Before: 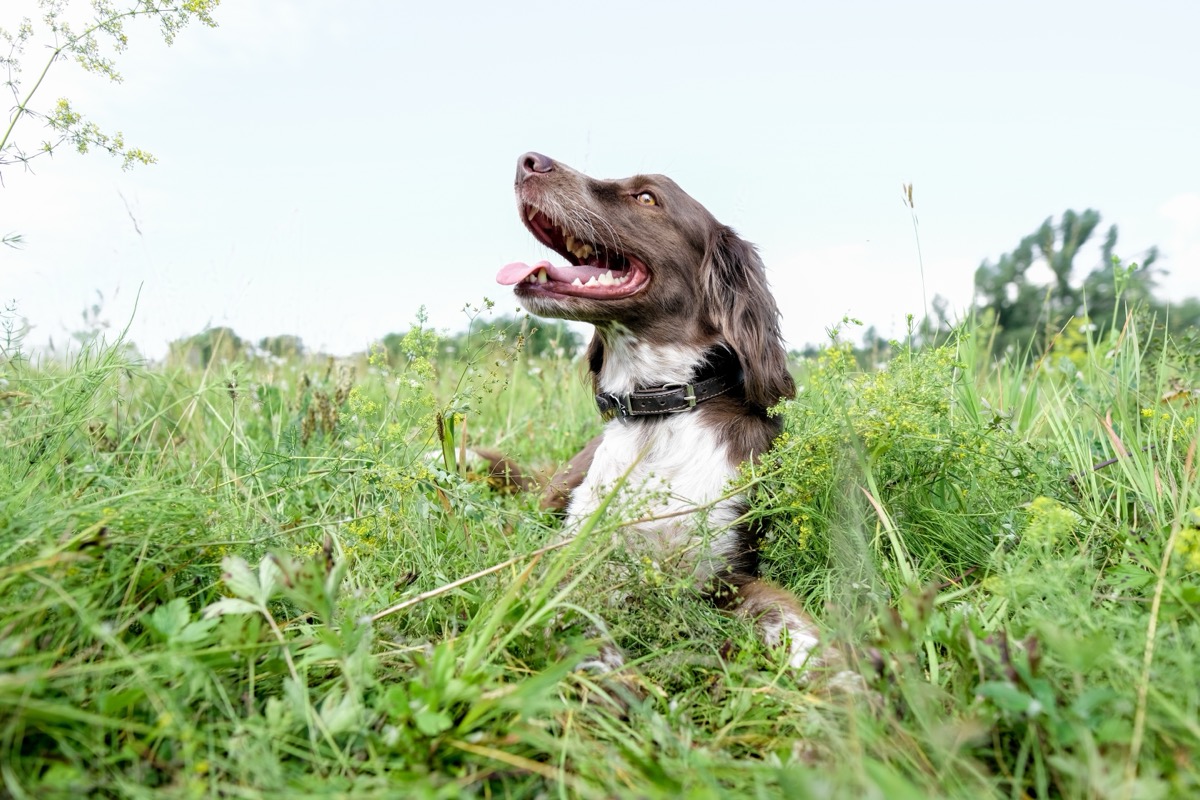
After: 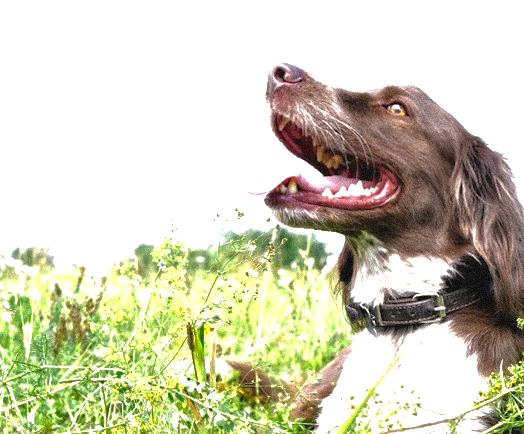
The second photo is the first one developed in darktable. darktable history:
rotate and perspective: rotation 0.192°, lens shift (horizontal) -0.015, crop left 0.005, crop right 0.996, crop top 0.006, crop bottom 0.99
base curve: curves: ch0 [(0, 0) (0.841, 0.609) (1, 1)]
crop: left 20.248%, top 10.86%, right 35.675%, bottom 34.321%
exposure: black level correction -0.005, exposure 1 EV, compensate highlight preservation false
color correction: highlights a* 3.22, highlights b* 1.93, saturation 1.19
grain: strength 35%, mid-tones bias 0%
